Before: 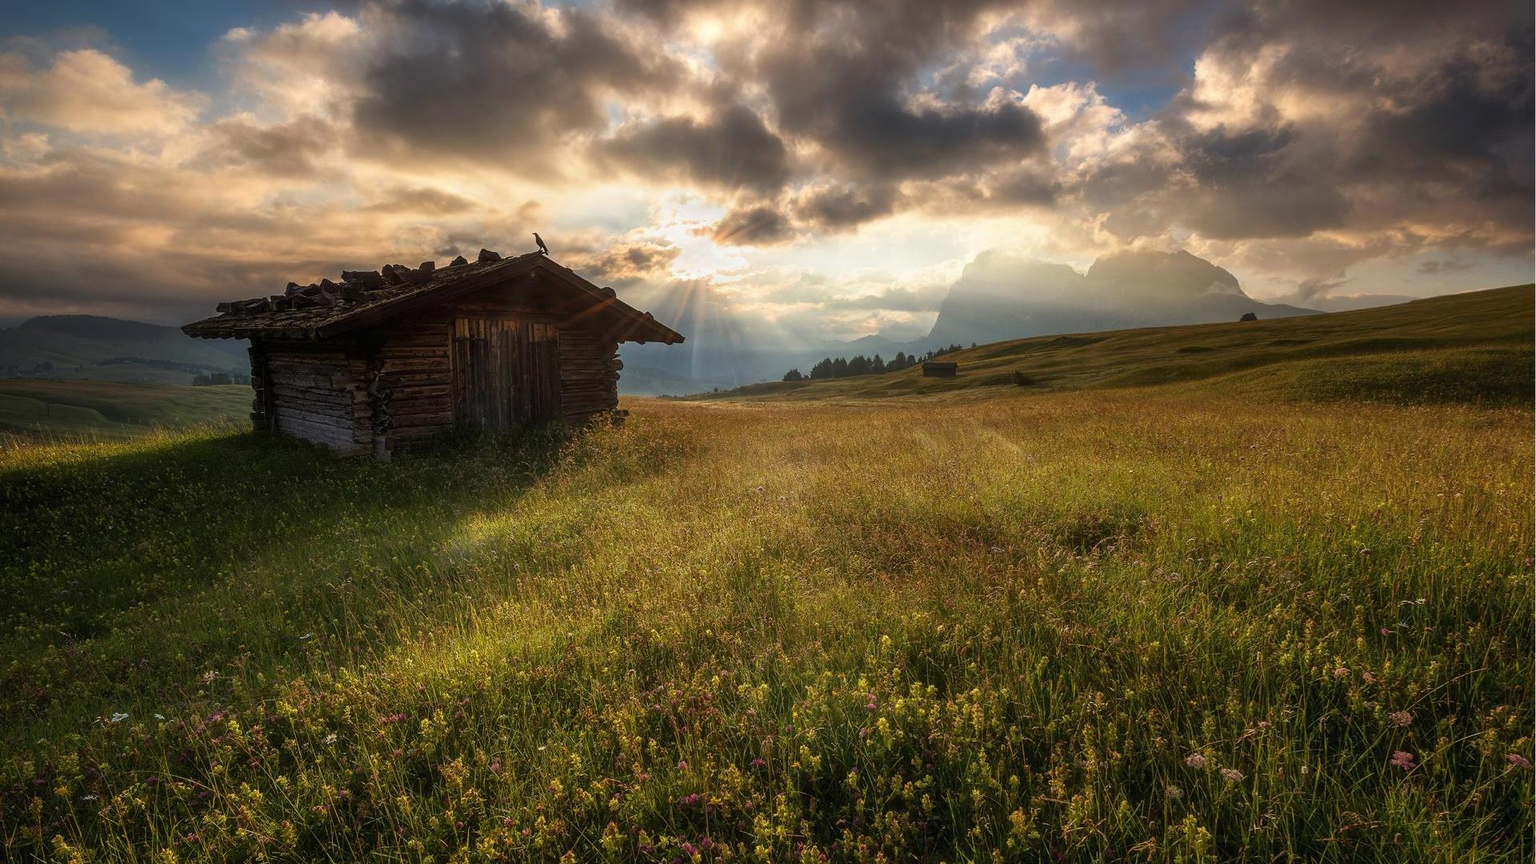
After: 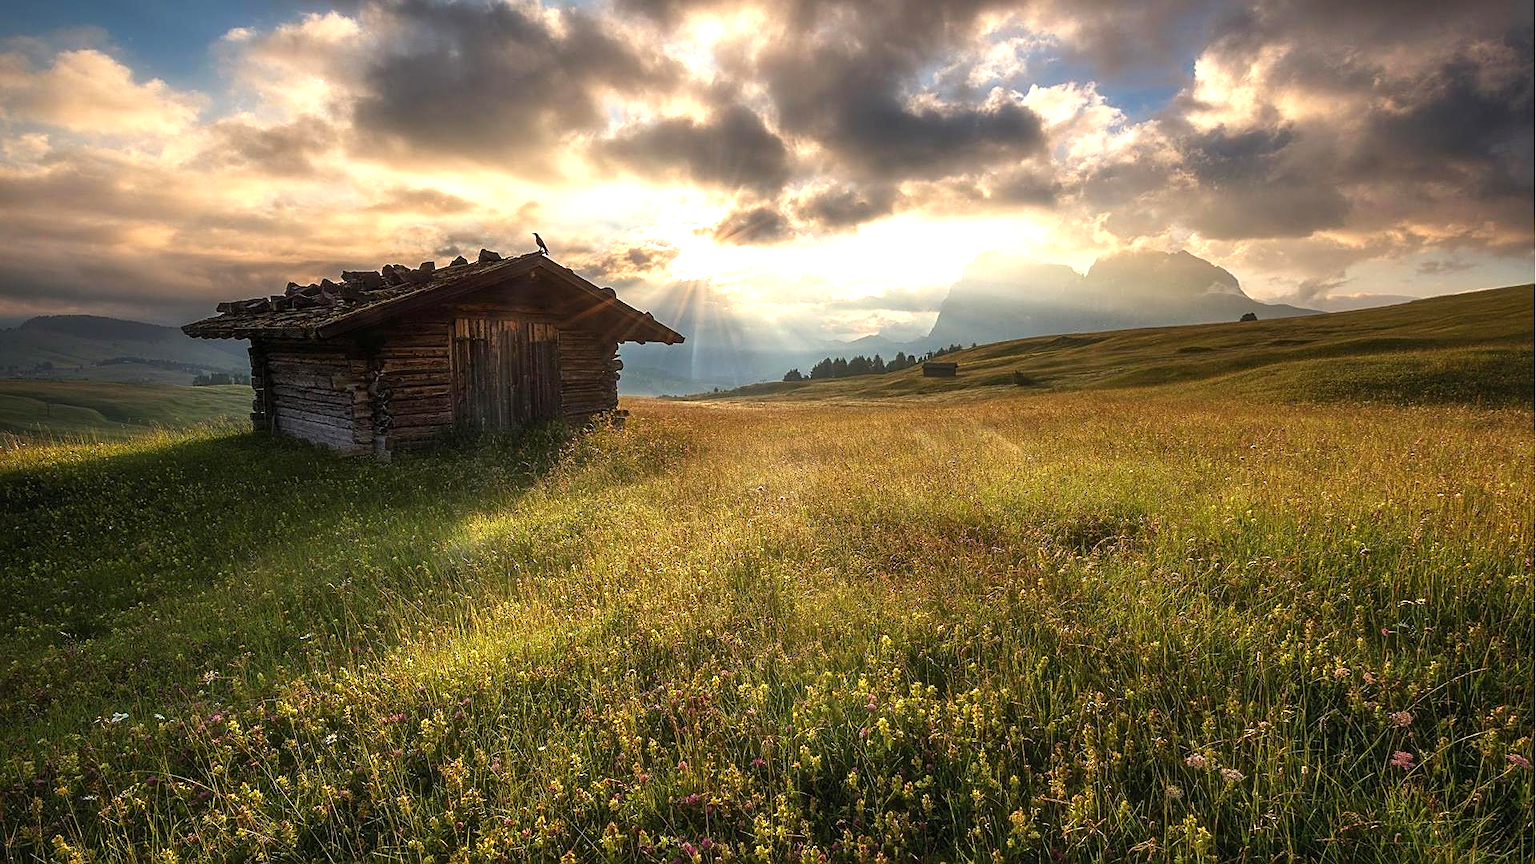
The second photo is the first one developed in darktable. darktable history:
sharpen: on, module defaults
exposure: black level correction 0, exposure 0.68 EV, compensate exposure bias true, compensate highlight preservation false
